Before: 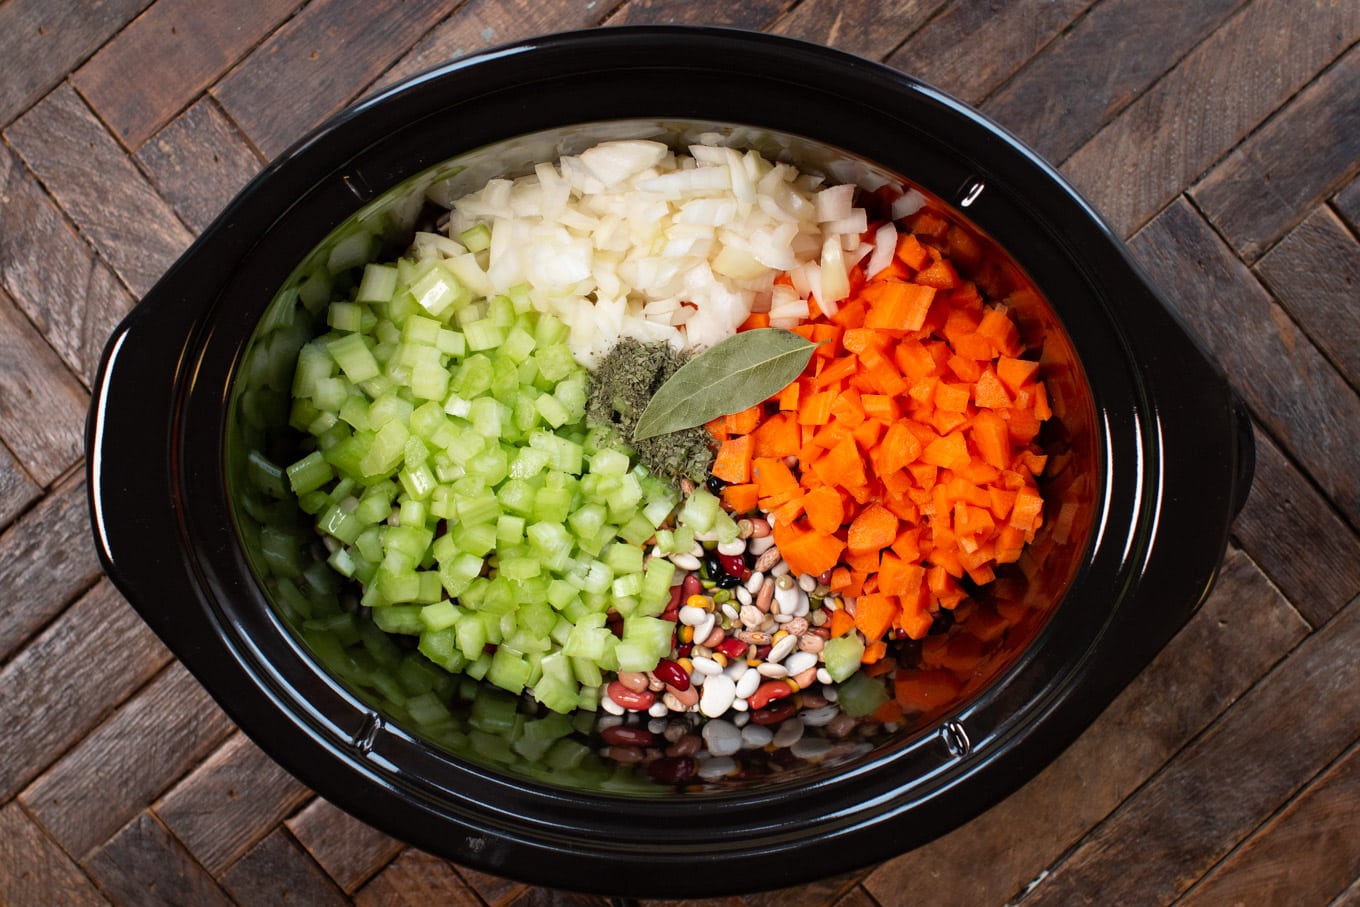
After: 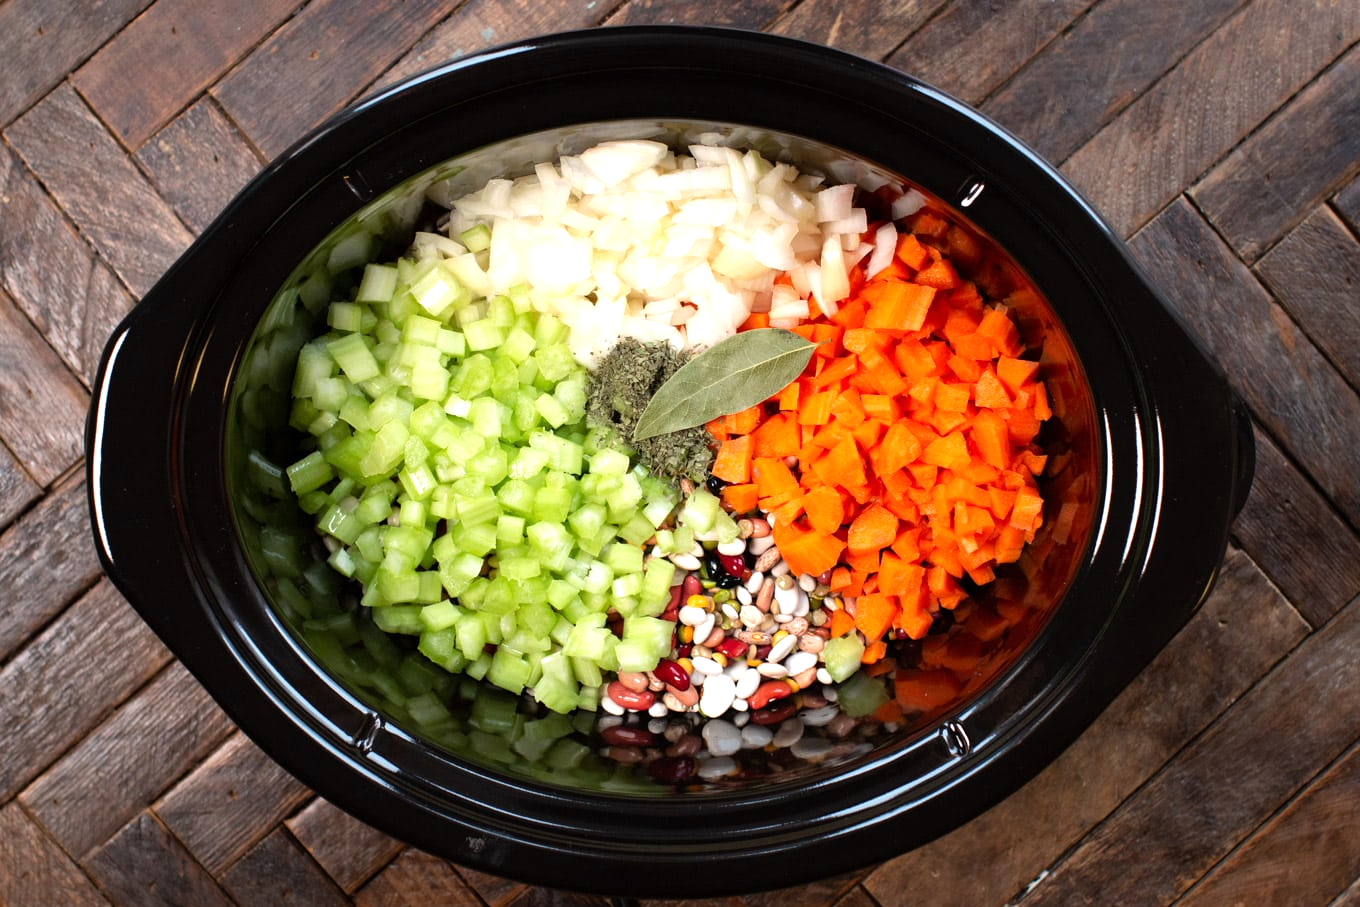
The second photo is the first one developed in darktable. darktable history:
exposure: exposure 0.176 EV, compensate highlight preservation false
tone equalizer: -8 EV -0.395 EV, -7 EV -0.38 EV, -6 EV -0.31 EV, -5 EV -0.226 EV, -3 EV 0.248 EV, -2 EV 0.327 EV, -1 EV 0.378 EV, +0 EV 0.437 EV, mask exposure compensation -0.495 EV
